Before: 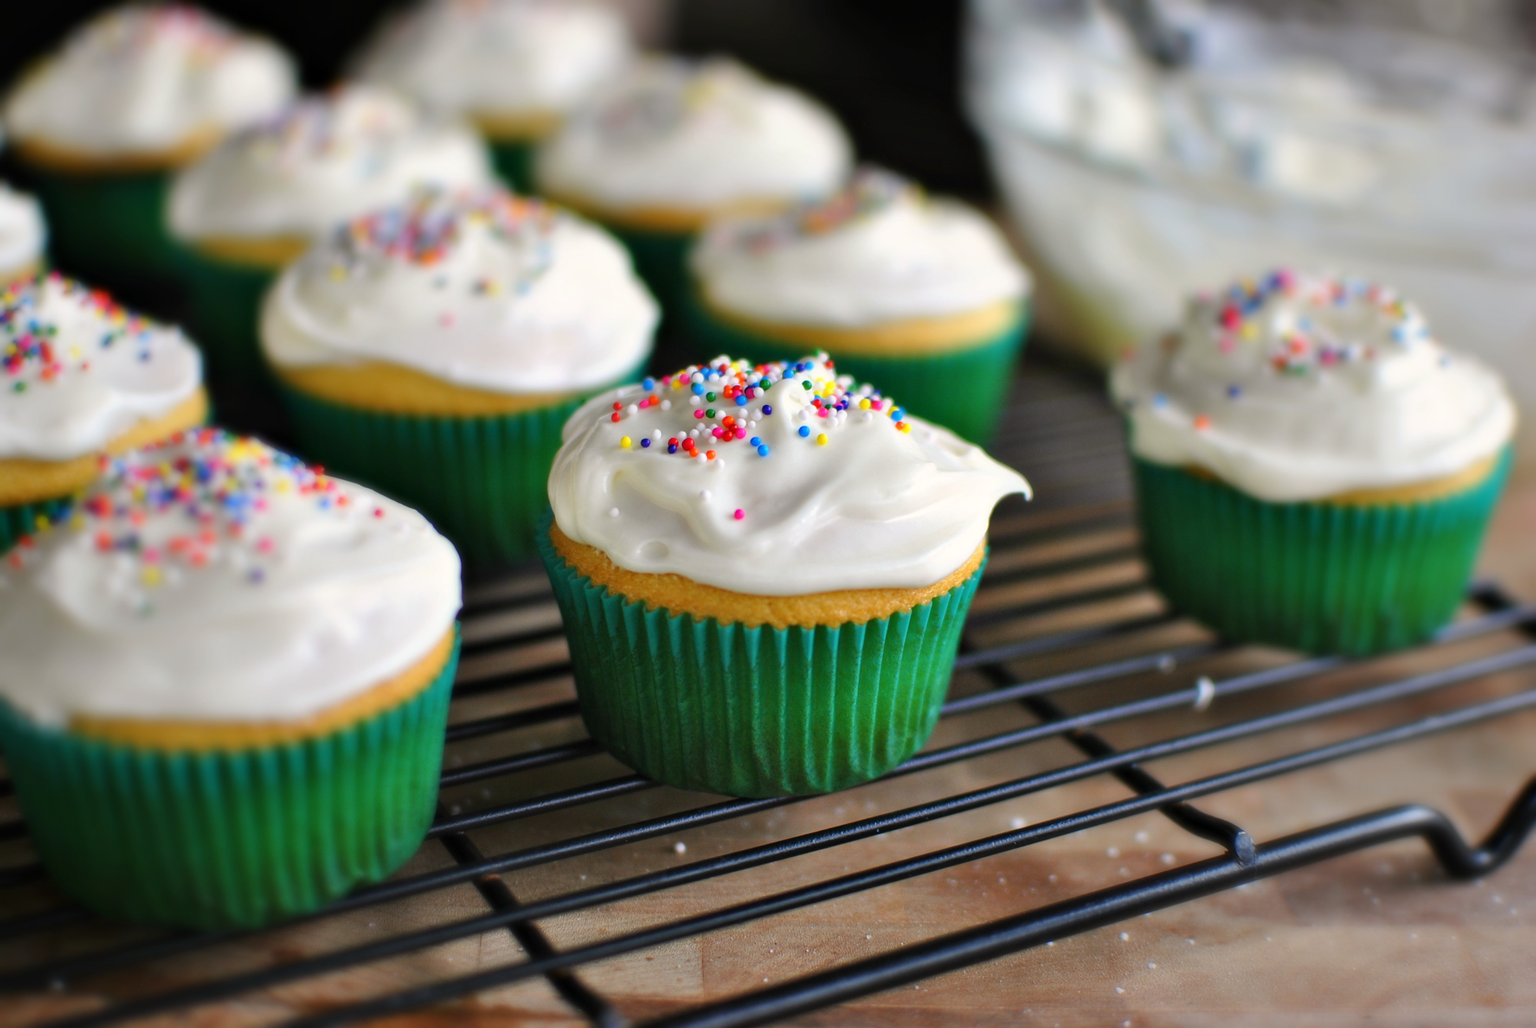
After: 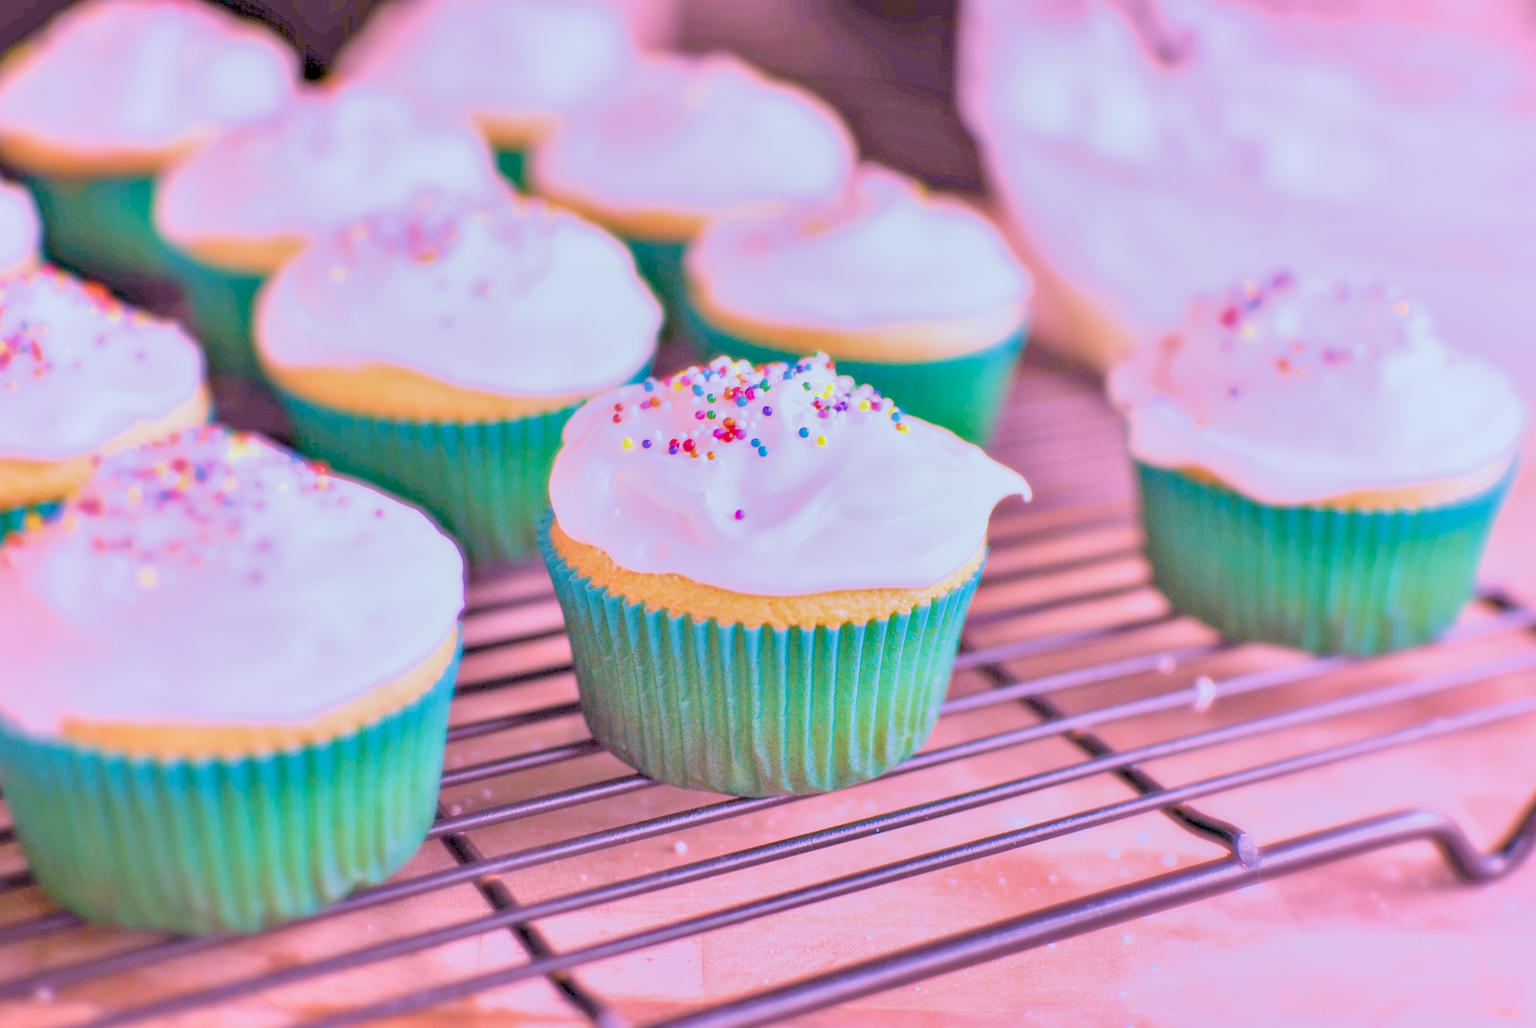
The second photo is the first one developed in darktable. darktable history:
velvia: on, module defaults
local contrast: on, module defaults
shadows and highlights: on, module defaults
filmic rgb "scene-referred default": black relative exposure -7.65 EV, white relative exposure 4.56 EV, hardness 3.61
color balance rgb: on, module defaults
color calibration "scene-referred default": x 0.37, y 0.377, temperature 4289.93 K
exposure "scene-referred default": black level correction 0, exposure 0.7 EV, compensate exposure bias true, compensate highlight preservation false
haze removal: compatibility mode true, adaptive false
lens correction: scale 1, crop 1, focal 35, aperture 2.8, distance 0.245, camera "Canon EOS RP", lens "Canon RF 35mm F1.8 MACRO IS STM"
denoise (profiled): preserve shadows 1.52, scattering 0.002, a [-1, 0, 0], compensate highlight preservation false
hot pixels: on, module defaults
highlight reconstruction: on, module defaults
white balance: red 2.229, blue 1.46
